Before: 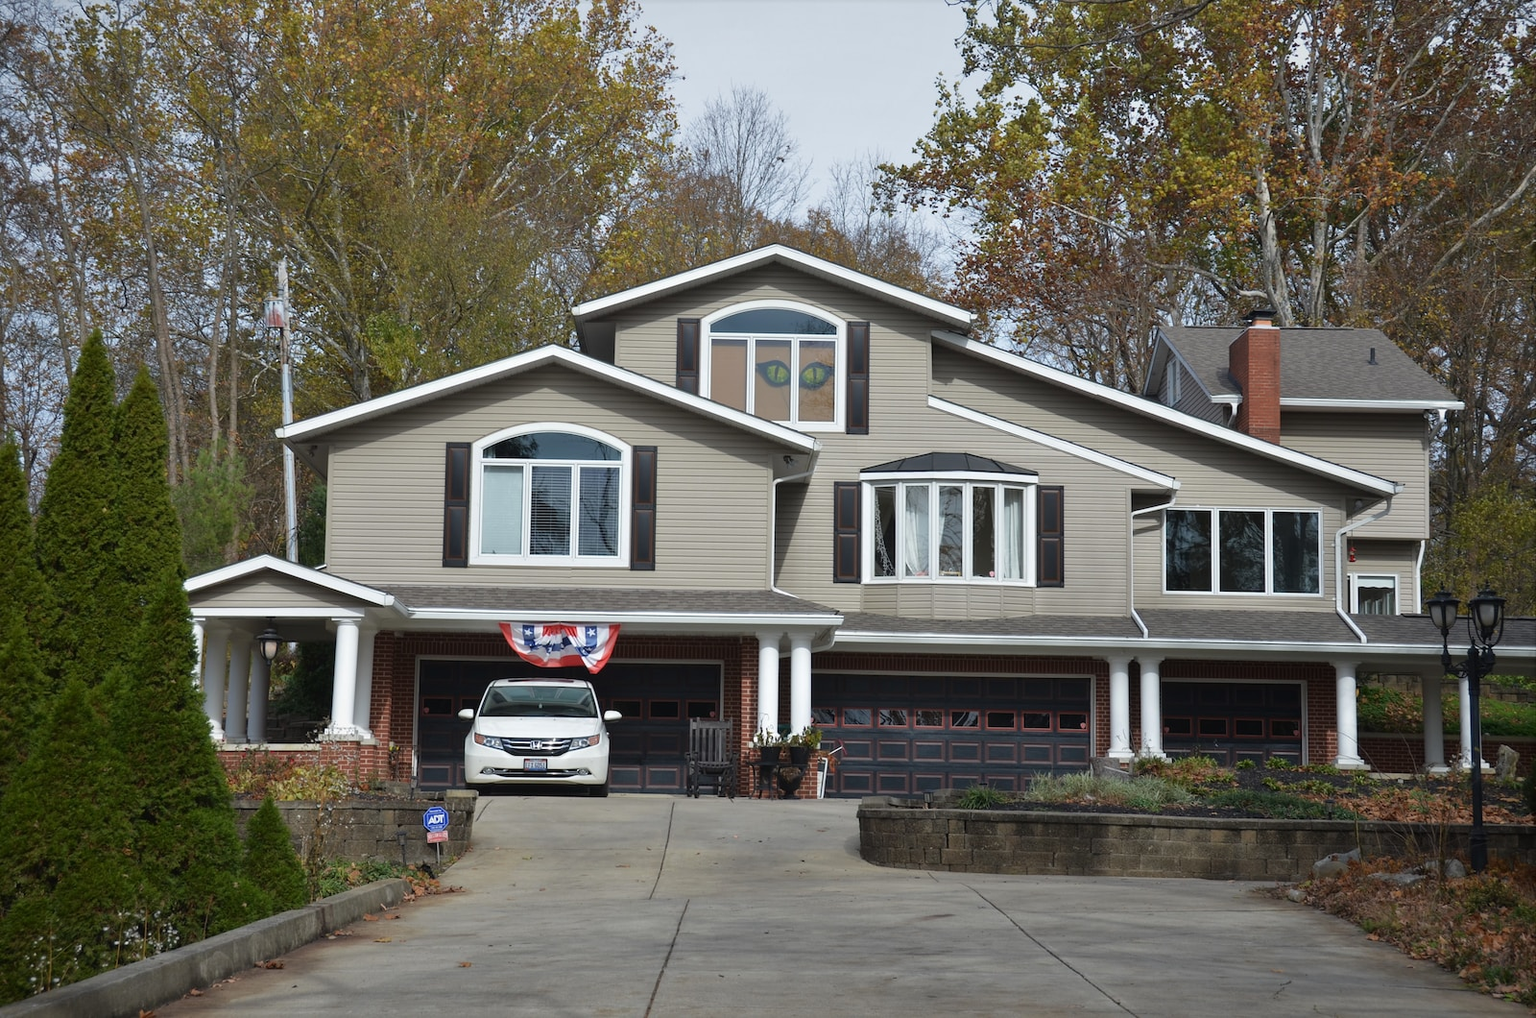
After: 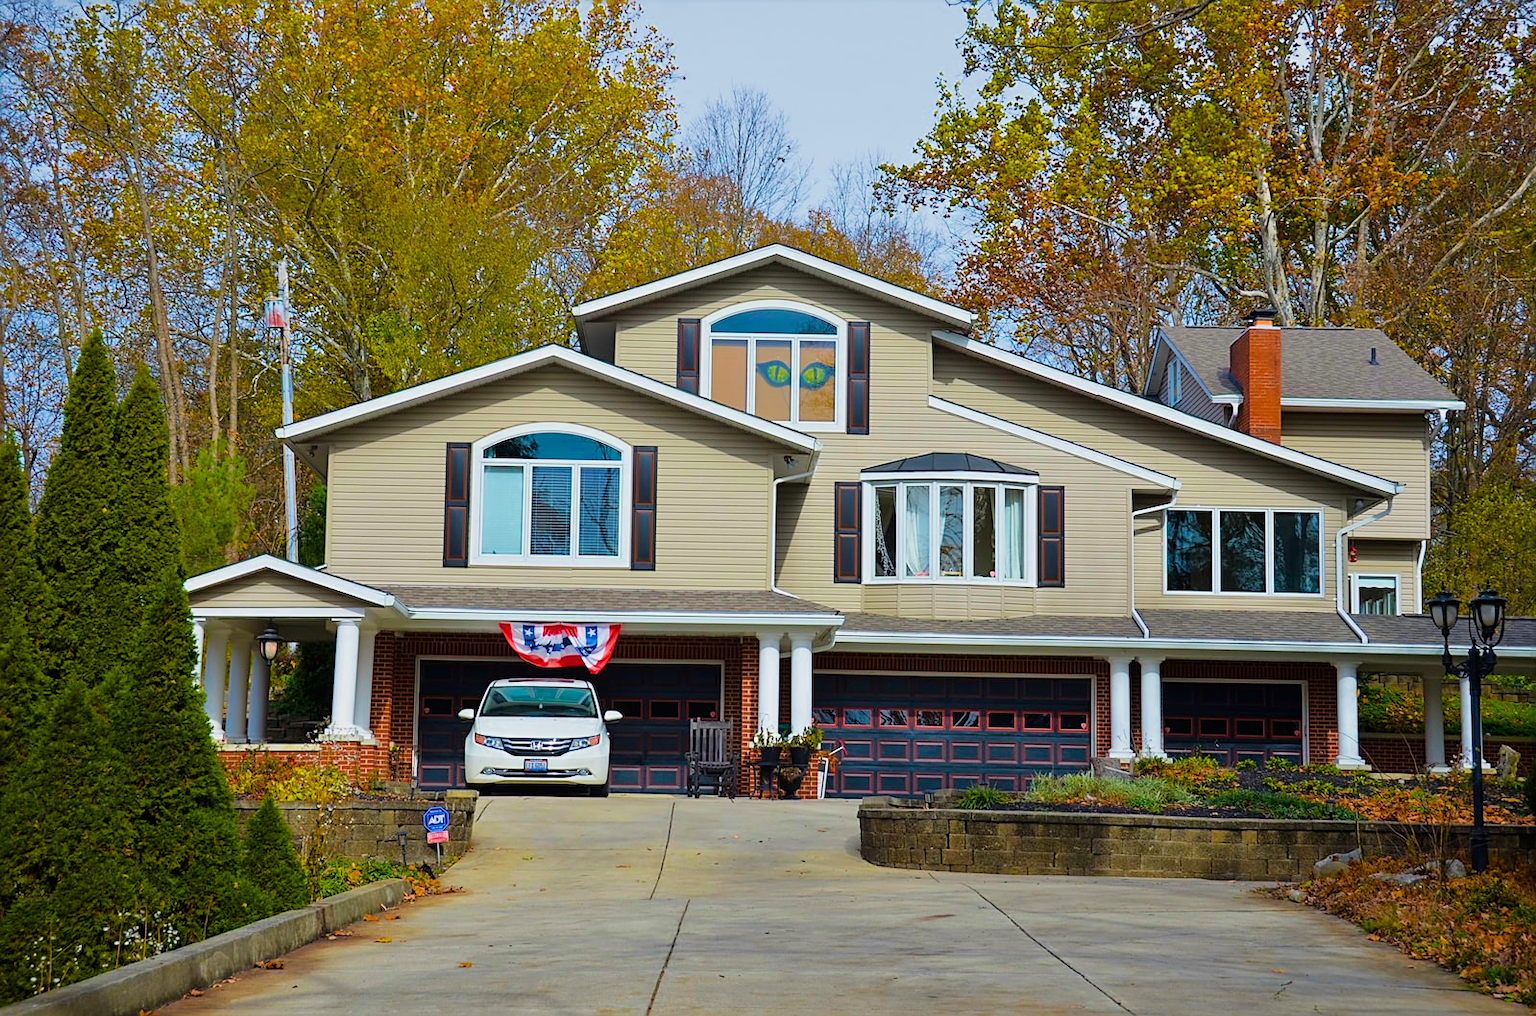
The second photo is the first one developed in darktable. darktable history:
crop: top 0.05%, bottom 0.098%
sharpen: on, module defaults
filmic rgb: hardness 4.17
color zones: curves: ch0 [(0, 0.5) (0.143, 0.5) (0.286, 0.5) (0.429, 0.5) (0.62, 0.489) (0.714, 0.445) (0.844, 0.496) (1, 0.5)]; ch1 [(0, 0.5) (0.143, 0.5) (0.286, 0.5) (0.429, 0.5) (0.571, 0.5) (0.714, 0.523) (0.857, 0.5) (1, 0.5)]
color balance rgb: linear chroma grading › global chroma 42%, perceptual saturation grading › global saturation 42%, global vibrance 33%
exposure: black level correction 0.001, exposure 0.5 EV, compensate exposure bias true, compensate highlight preservation false
velvia: on, module defaults
